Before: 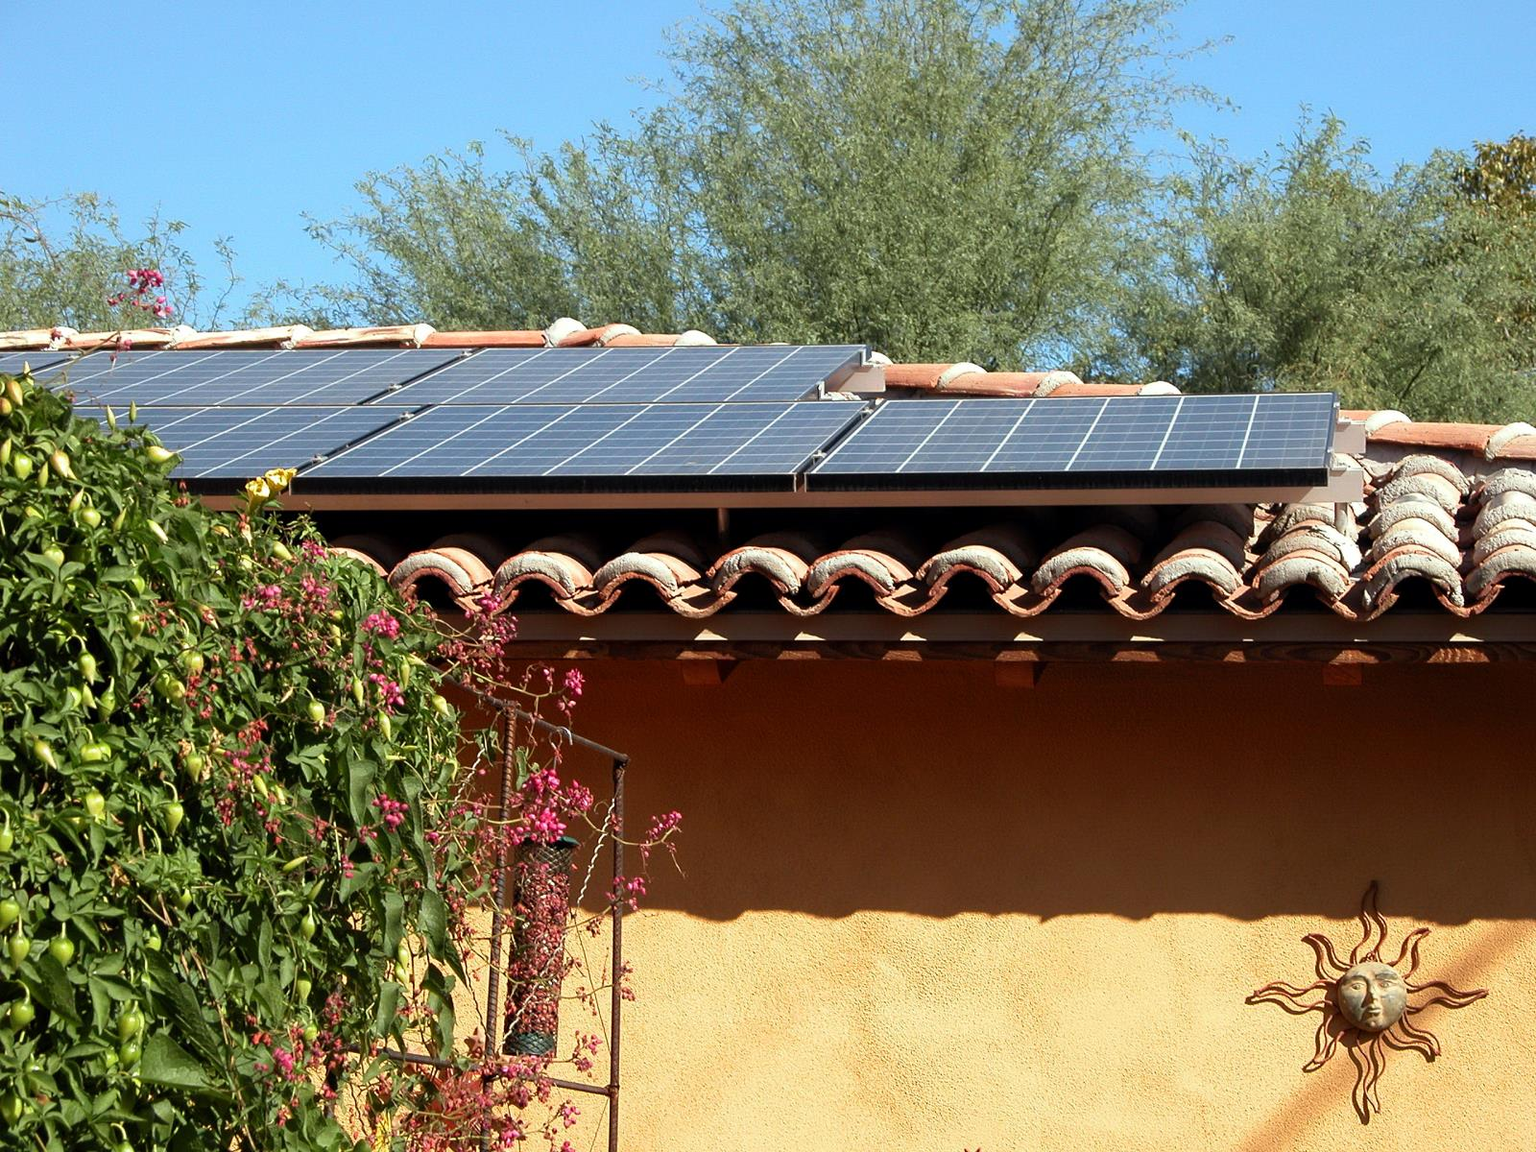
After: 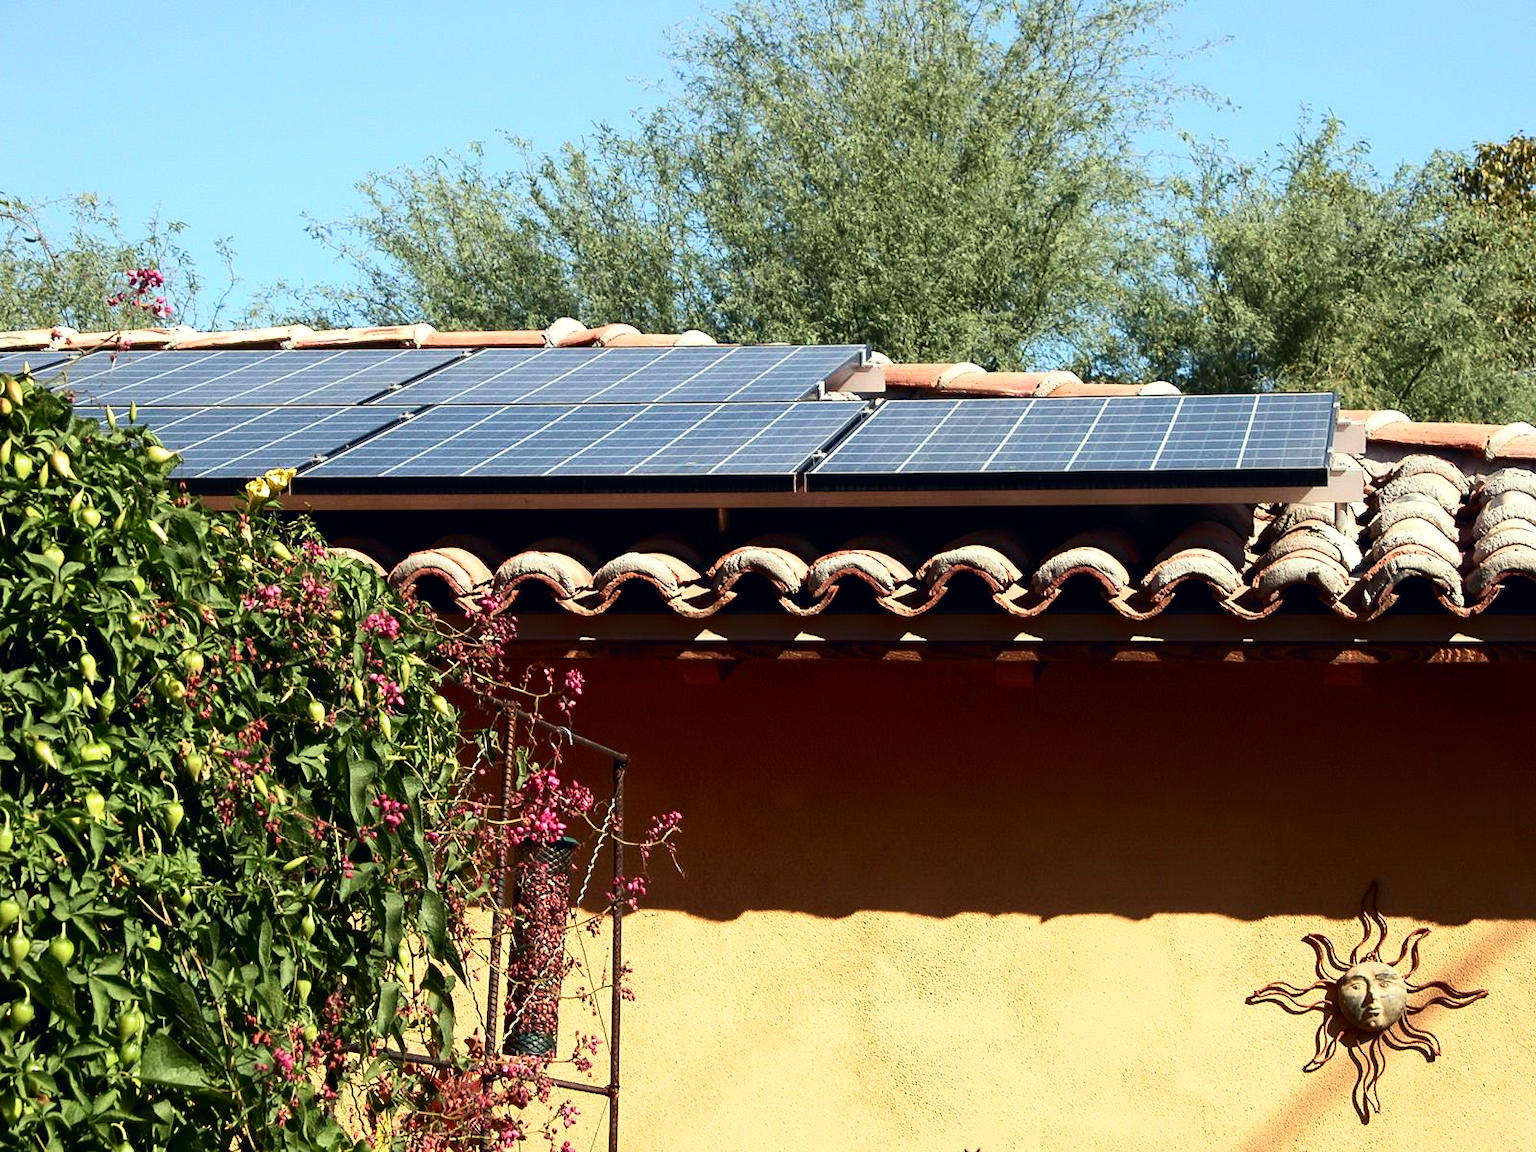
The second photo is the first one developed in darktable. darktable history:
contrast brightness saturation: contrast 0.294
color correction: highlights a* 0.441, highlights b* 2.73, shadows a* -1.15, shadows b* -4.53
velvia: strength 14.52%
